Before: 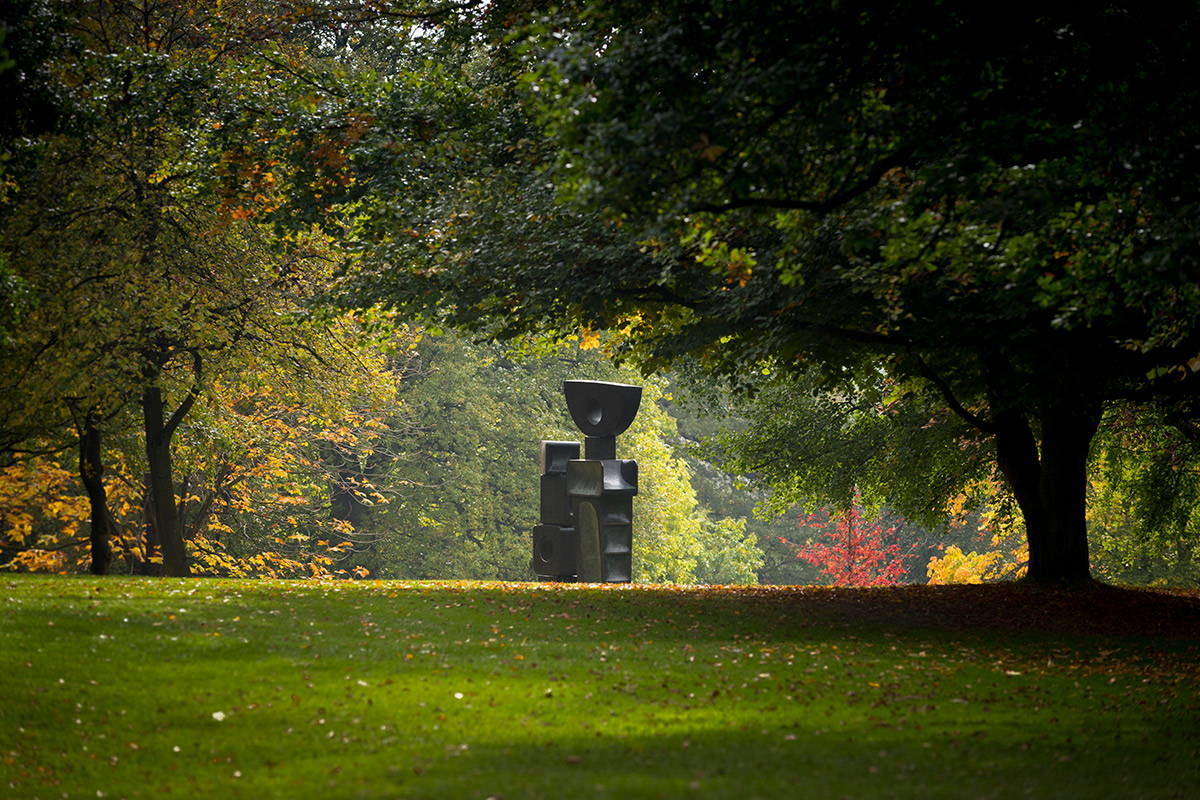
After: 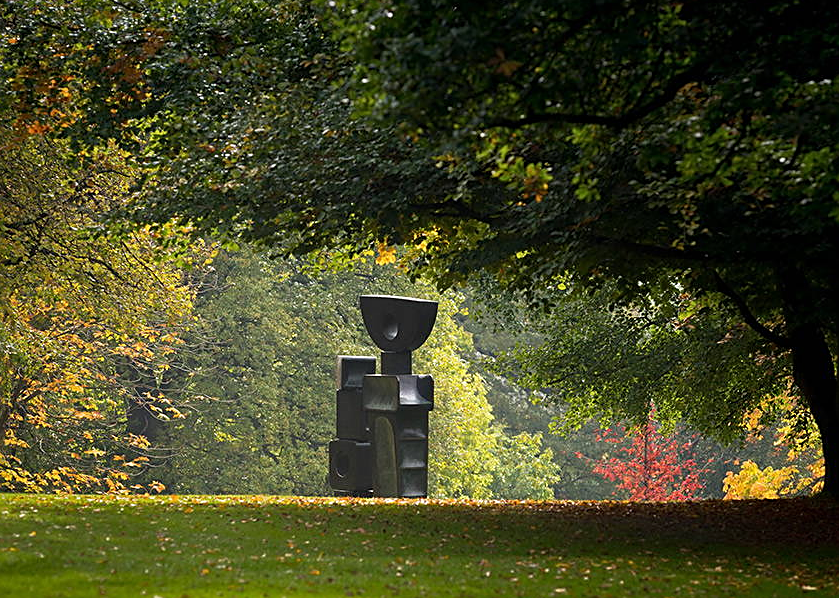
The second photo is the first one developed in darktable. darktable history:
sharpen: on, module defaults
tone equalizer: -8 EV 0.06 EV, smoothing diameter 25%, edges refinement/feathering 10, preserve details guided filter
crop and rotate: left 17.046%, top 10.659%, right 12.989%, bottom 14.553%
